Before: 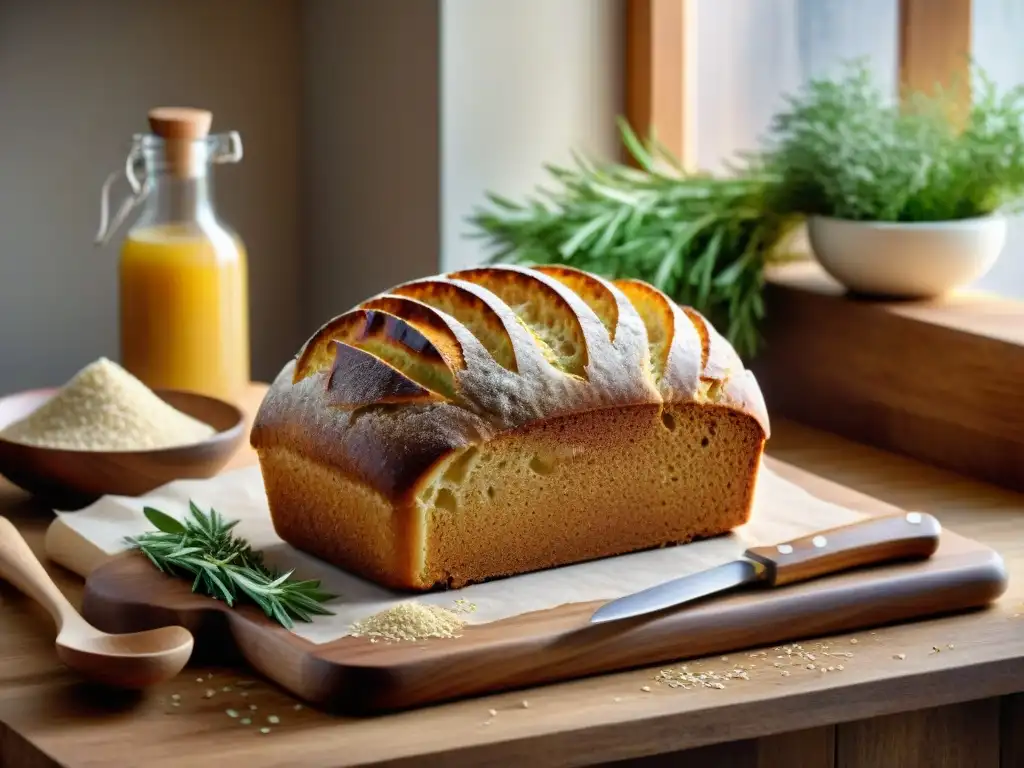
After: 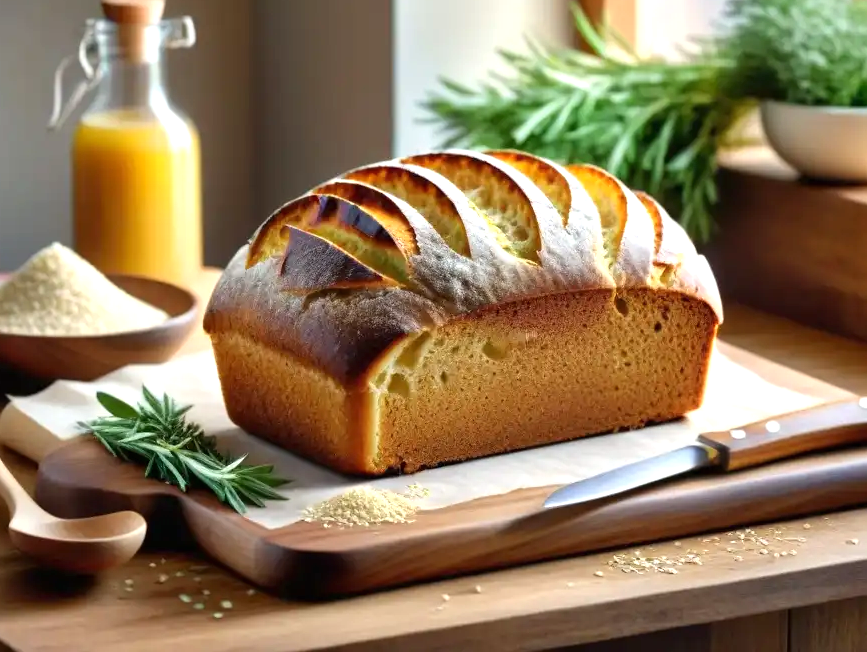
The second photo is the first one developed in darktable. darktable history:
exposure: black level correction 0, exposure 0.498 EV, compensate highlight preservation false
crop and rotate: left 4.646%, top 15.099%, right 10.654%
